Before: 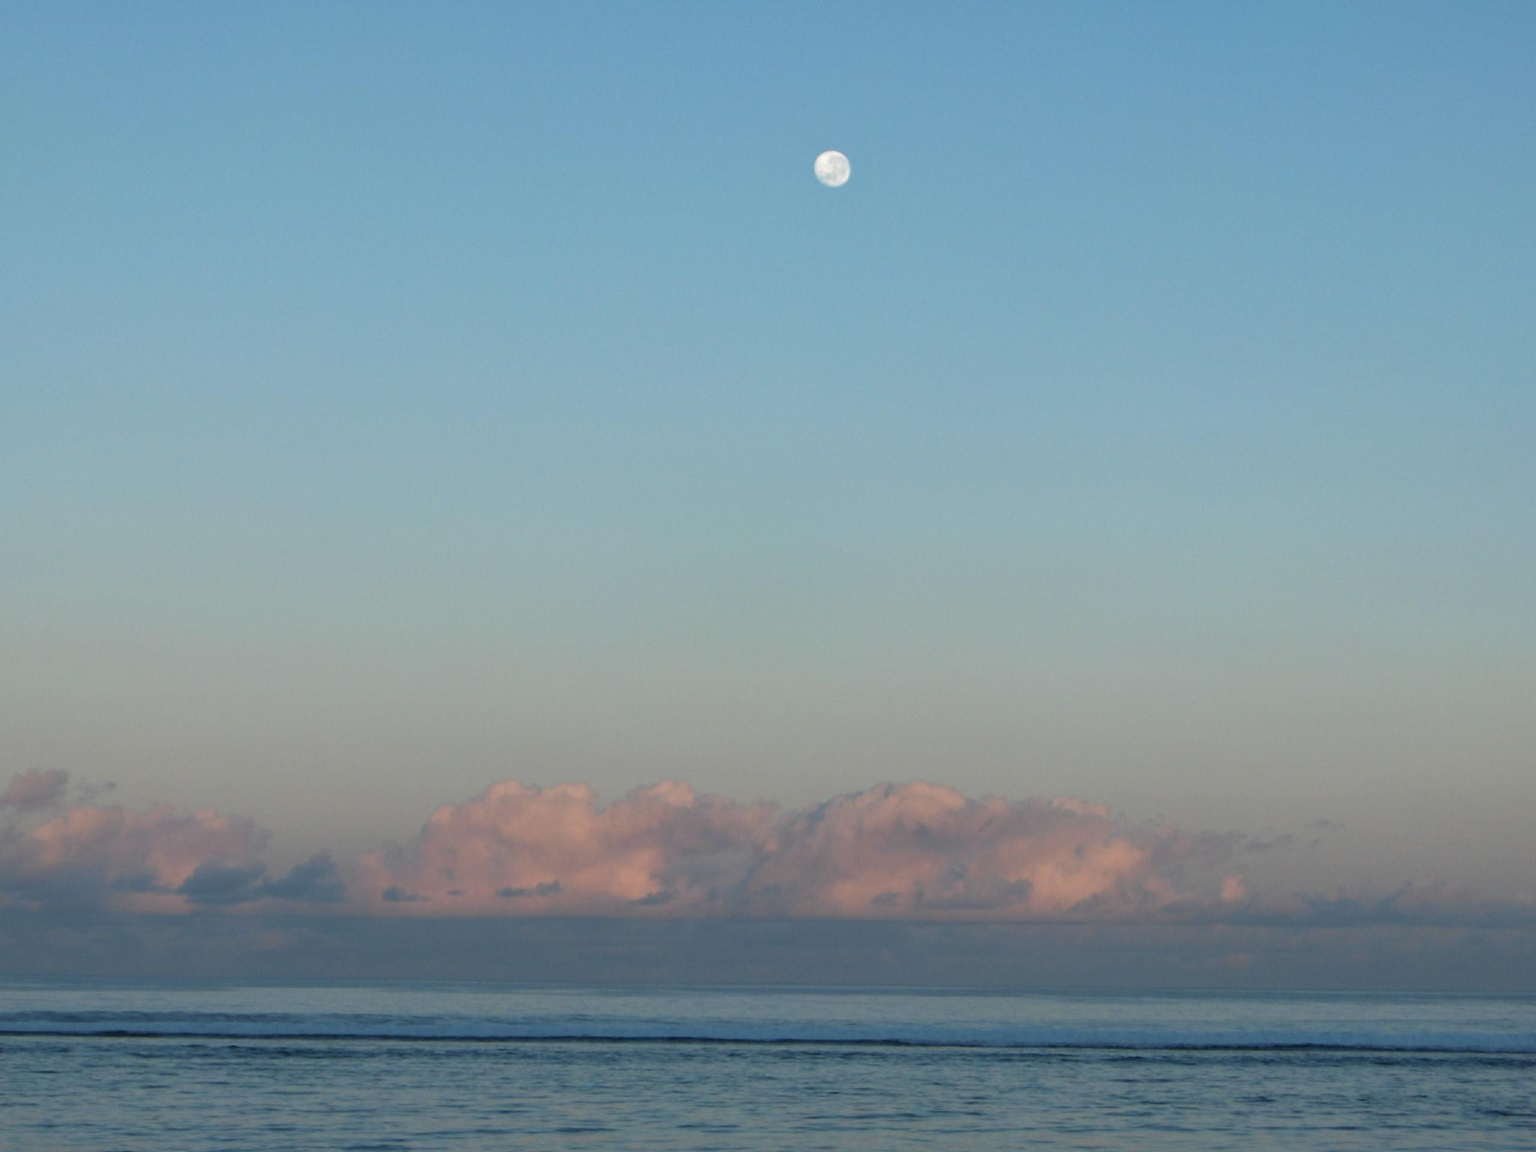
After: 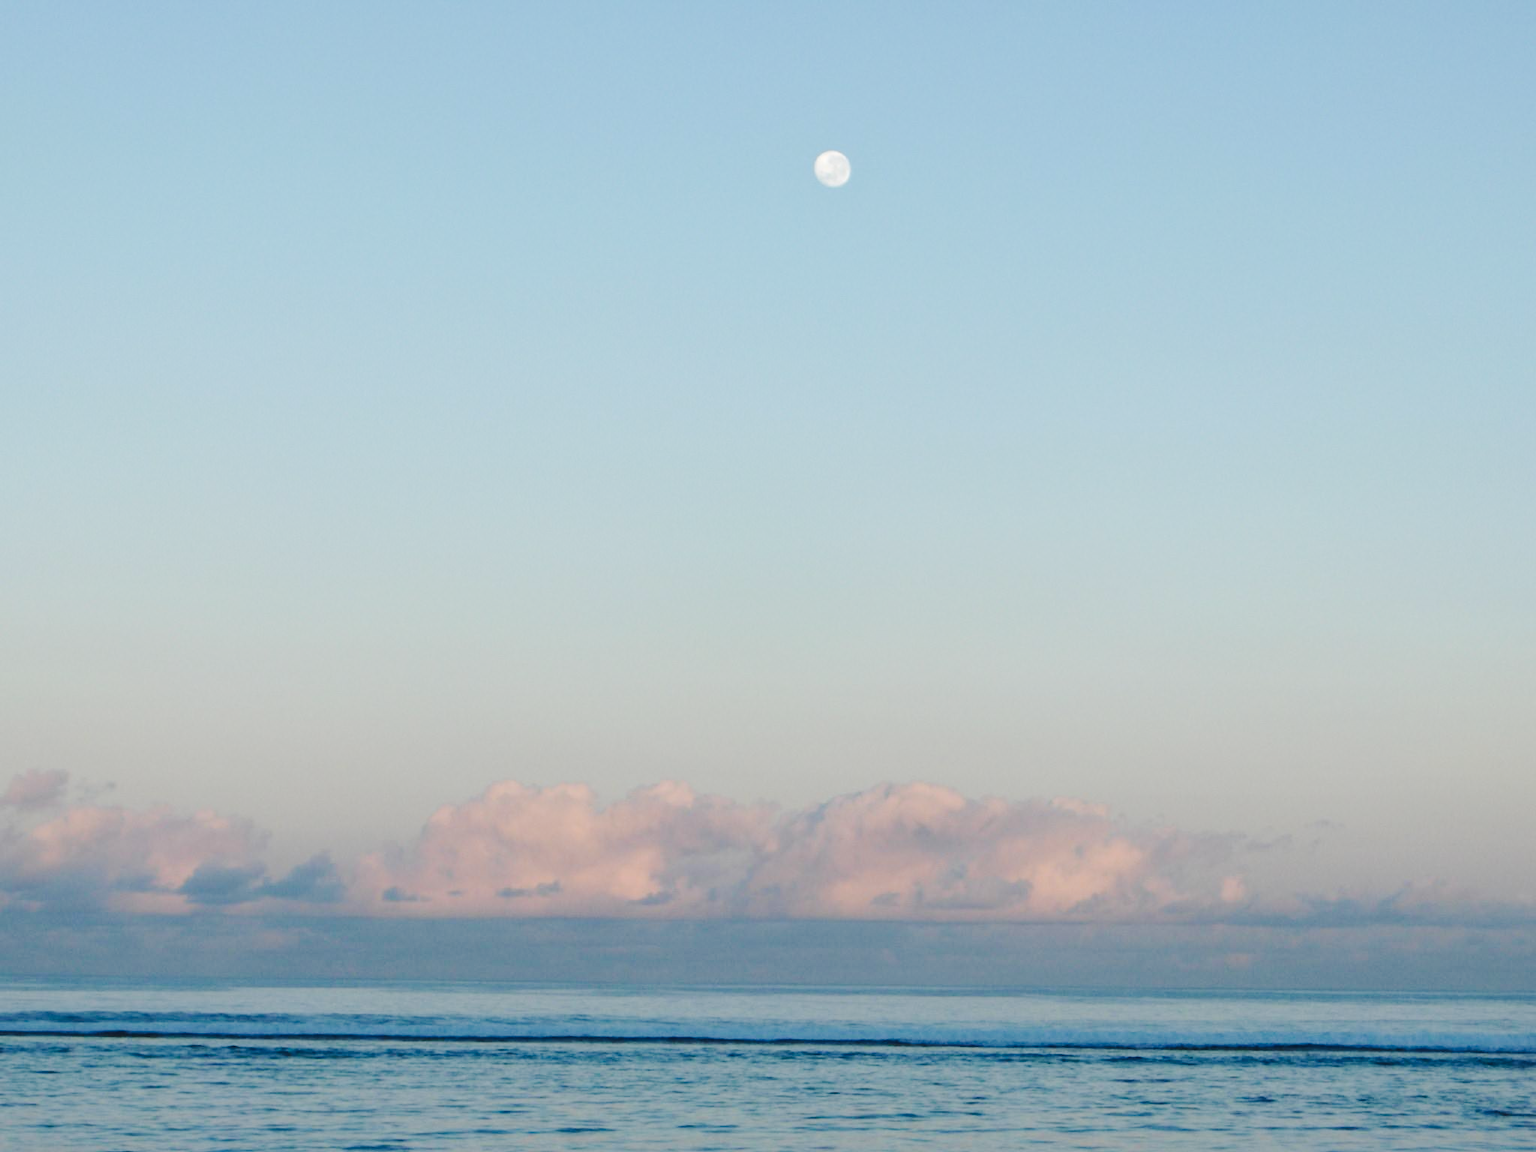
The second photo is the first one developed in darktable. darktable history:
tone curve: curves: ch0 [(0, 0) (0.21, 0.21) (0.43, 0.586) (0.65, 0.793) (1, 1)]; ch1 [(0, 0) (0.382, 0.447) (0.492, 0.484) (0.544, 0.547) (0.583, 0.578) (0.599, 0.595) (0.67, 0.673) (1, 1)]; ch2 [(0, 0) (0.411, 0.382) (0.492, 0.5) (0.531, 0.534) (0.56, 0.573) (0.599, 0.602) (0.696, 0.693) (1, 1)], preserve colors none
